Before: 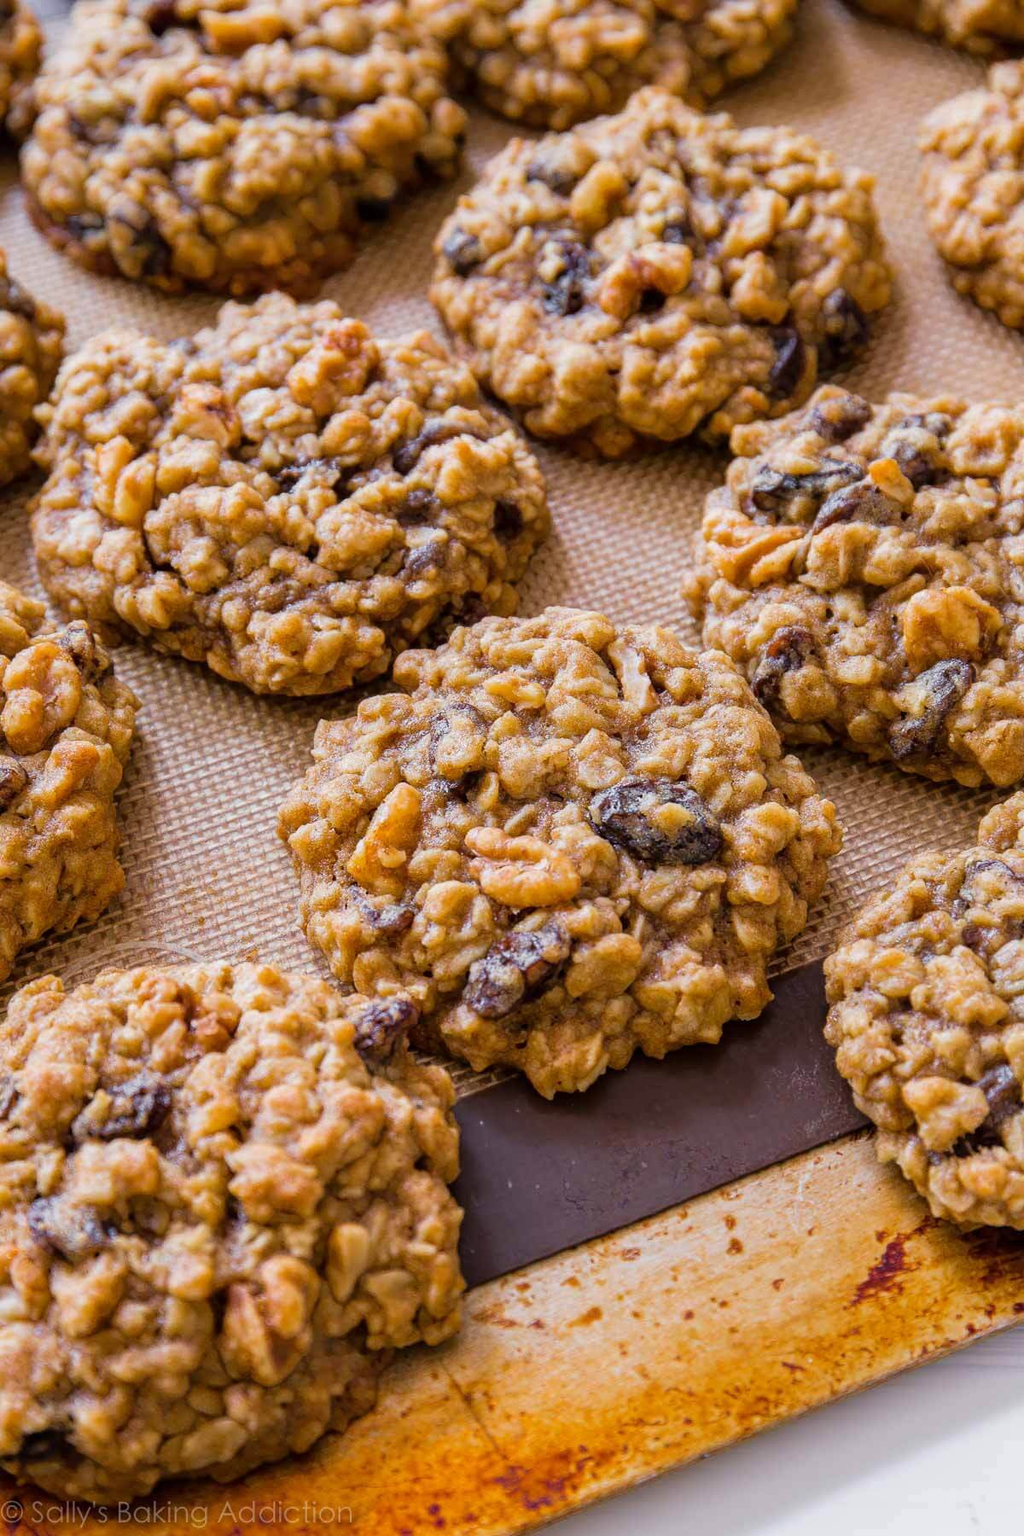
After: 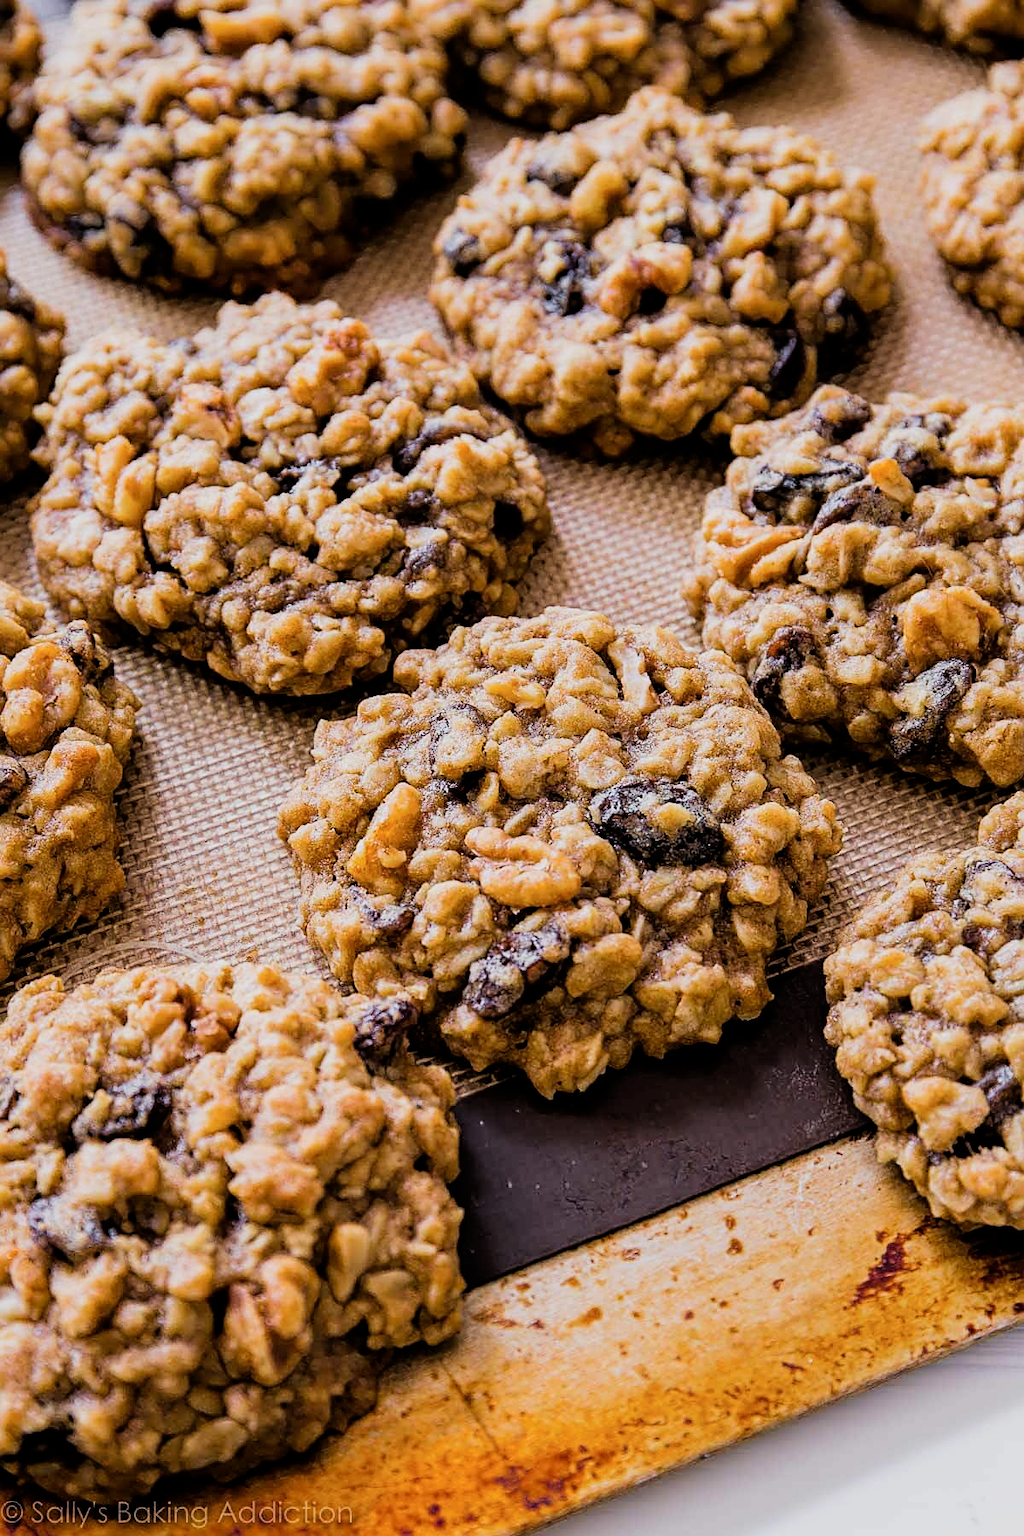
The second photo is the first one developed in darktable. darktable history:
sharpen: amount 0.491
filmic rgb: black relative exposure -5.05 EV, white relative exposure 3.96 EV, hardness 2.9, contrast 1.411, highlights saturation mix -29.39%
